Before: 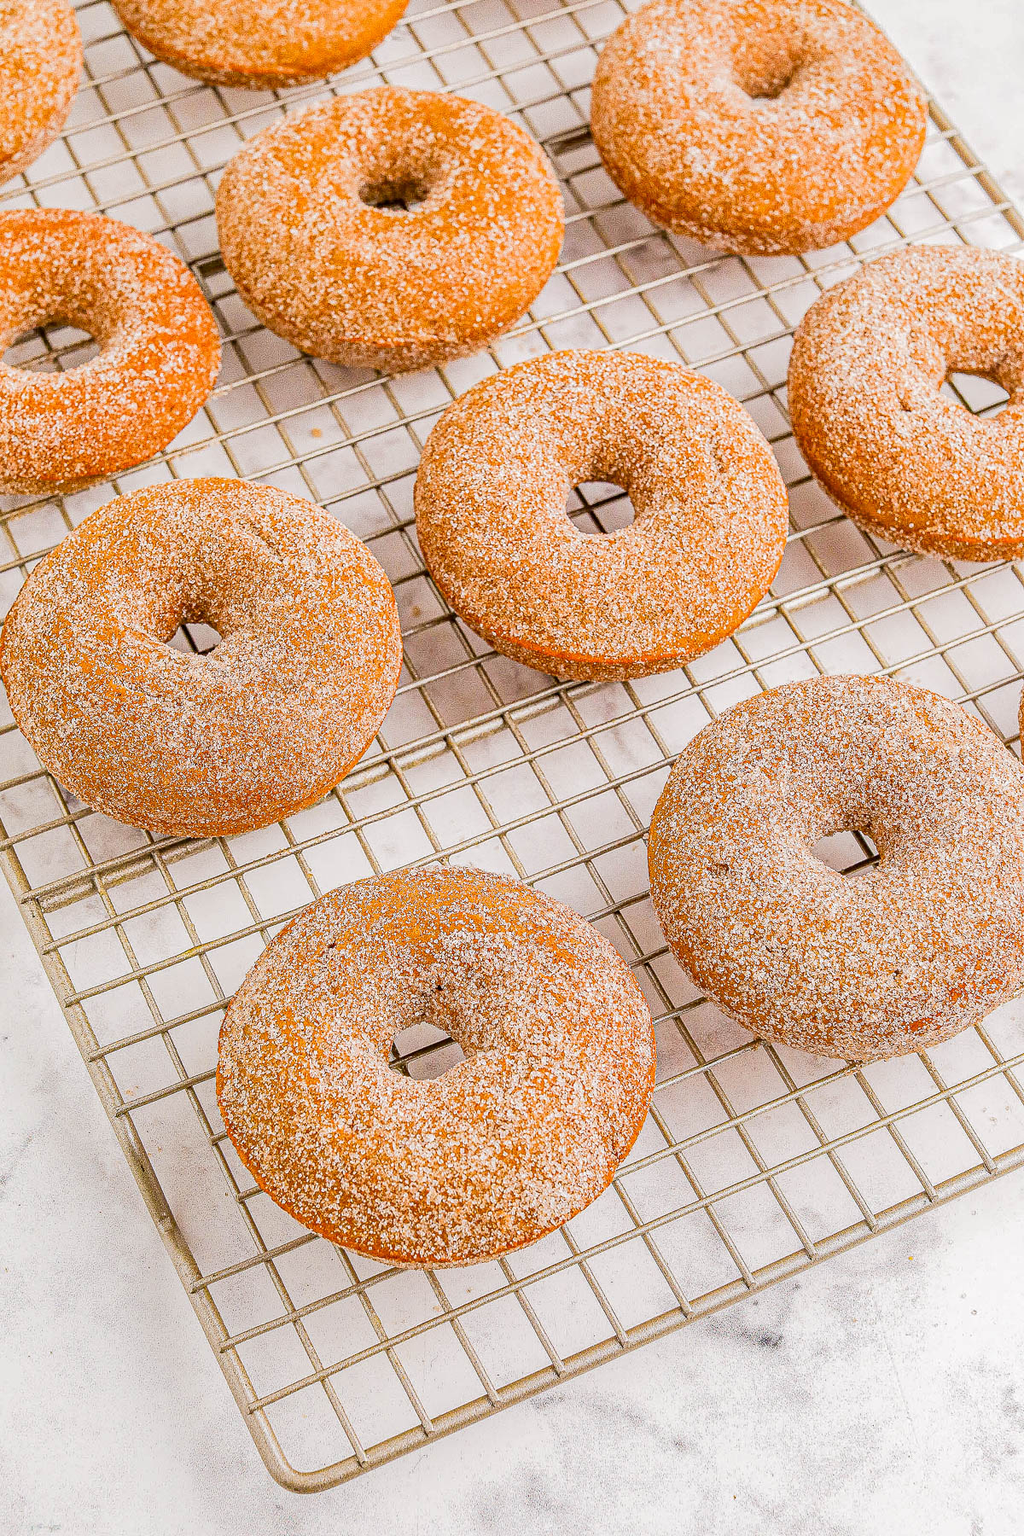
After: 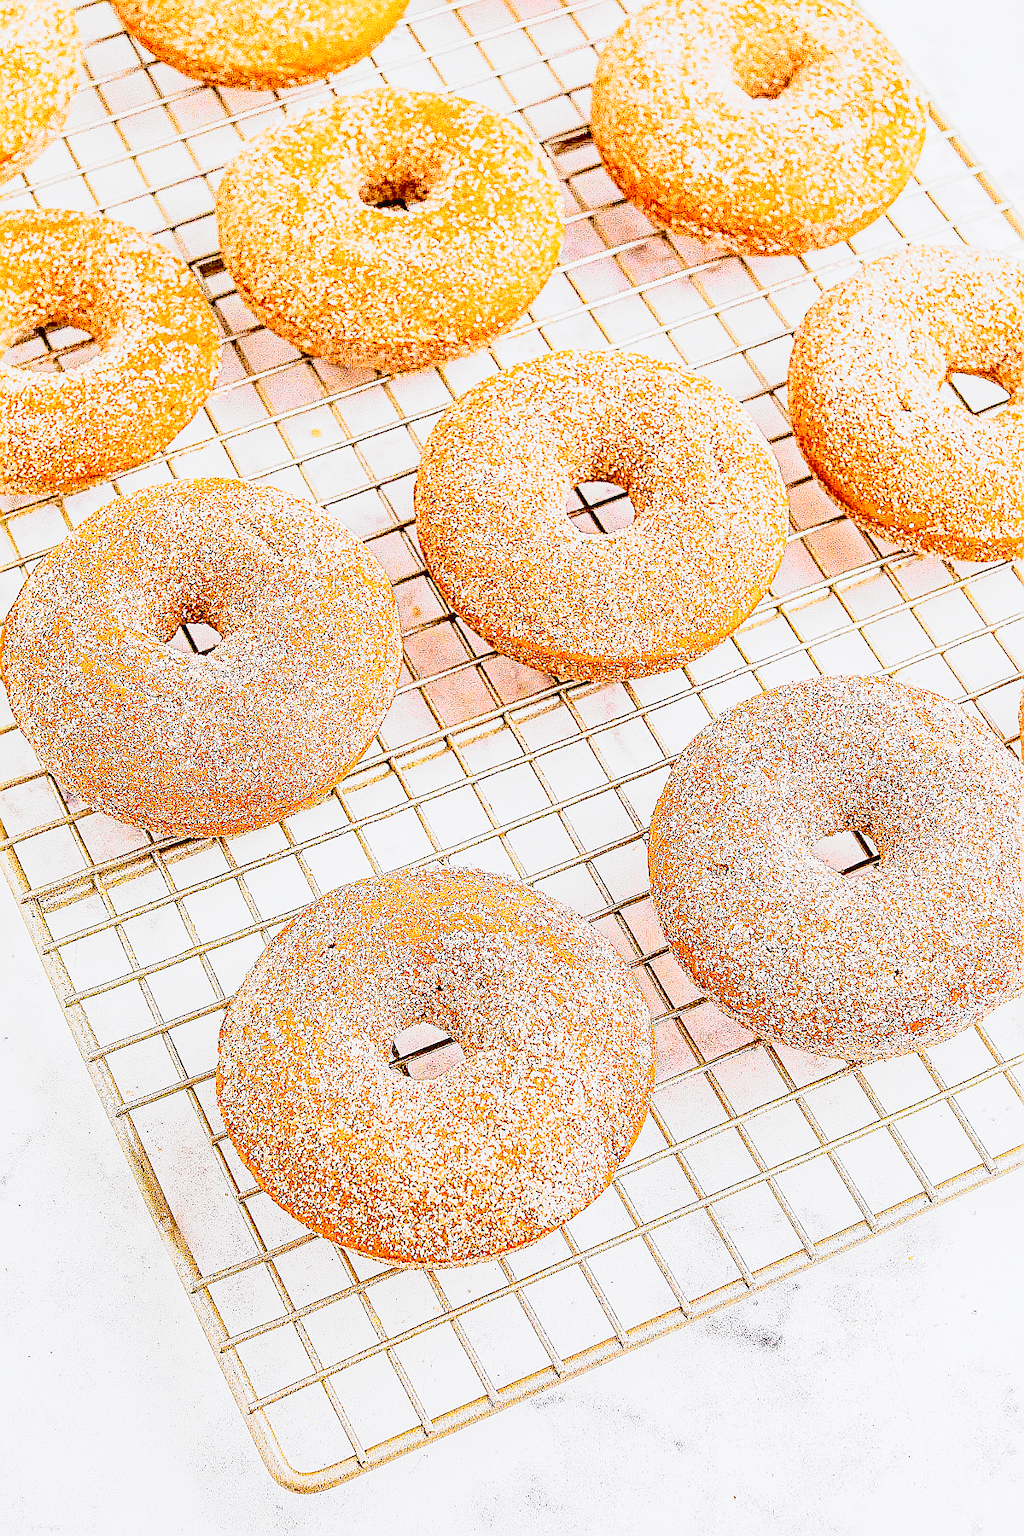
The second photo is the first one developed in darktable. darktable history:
sharpen: radius 1.382, amount 1.232, threshold 0.799
exposure: black level correction 0, exposure 1.001 EV, compensate highlight preservation false
filmic rgb: black relative exposure -7.93 EV, white relative exposure 4.15 EV, hardness 4.02, latitude 51.59%, contrast 1.008, shadows ↔ highlights balance 5.41%, preserve chrominance no, color science v5 (2021), contrast in shadows safe, contrast in highlights safe
tone curve: curves: ch0 [(0, 0.023) (0.103, 0.087) (0.295, 0.297) (0.445, 0.531) (0.553, 0.665) (0.735, 0.843) (0.994, 1)]; ch1 [(0, 0) (0.427, 0.346) (0.456, 0.426) (0.484, 0.494) (0.509, 0.505) (0.535, 0.56) (0.581, 0.632) (0.646, 0.715) (1, 1)]; ch2 [(0, 0) (0.369, 0.388) (0.449, 0.431) (0.501, 0.495) (0.533, 0.518) (0.572, 0.612) (0.677, 0.752) (1, 1)], color space Lab, independent channels, preserve colors none
